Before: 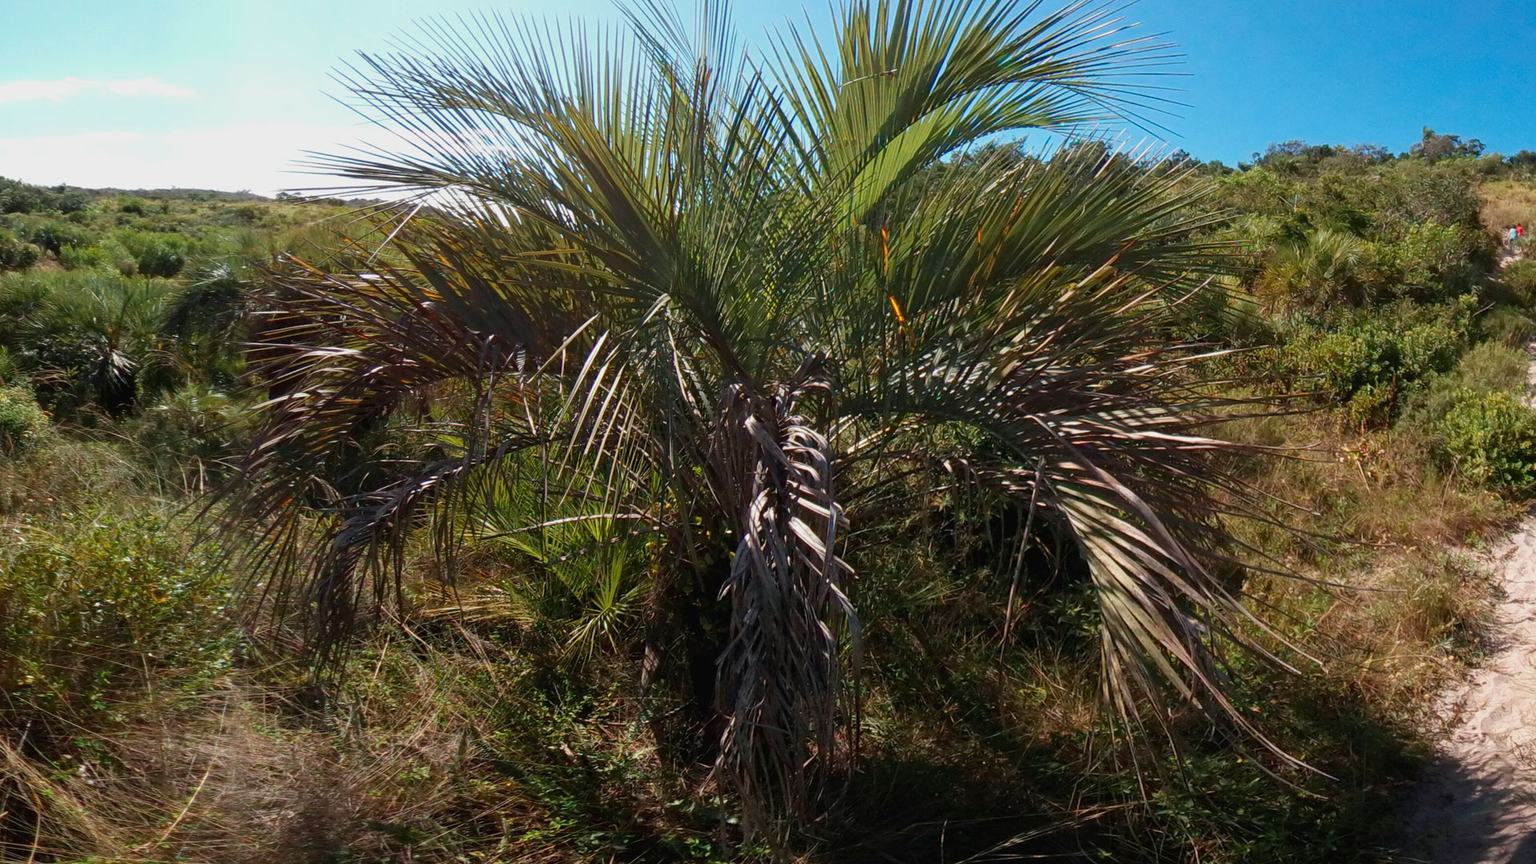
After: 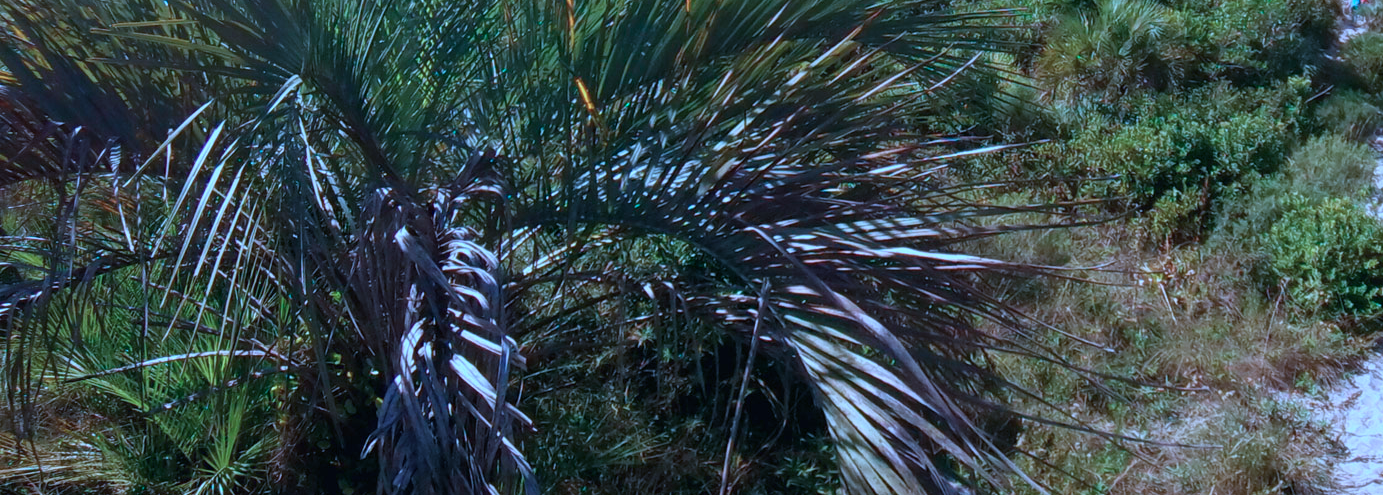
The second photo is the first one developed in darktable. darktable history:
color calibration: illuminant as shot in camera, x 0.442, y 0.413, temperature 2903.13 K
crop and rotate: left 27.938%, top 27.046%, bottom 27.046%
